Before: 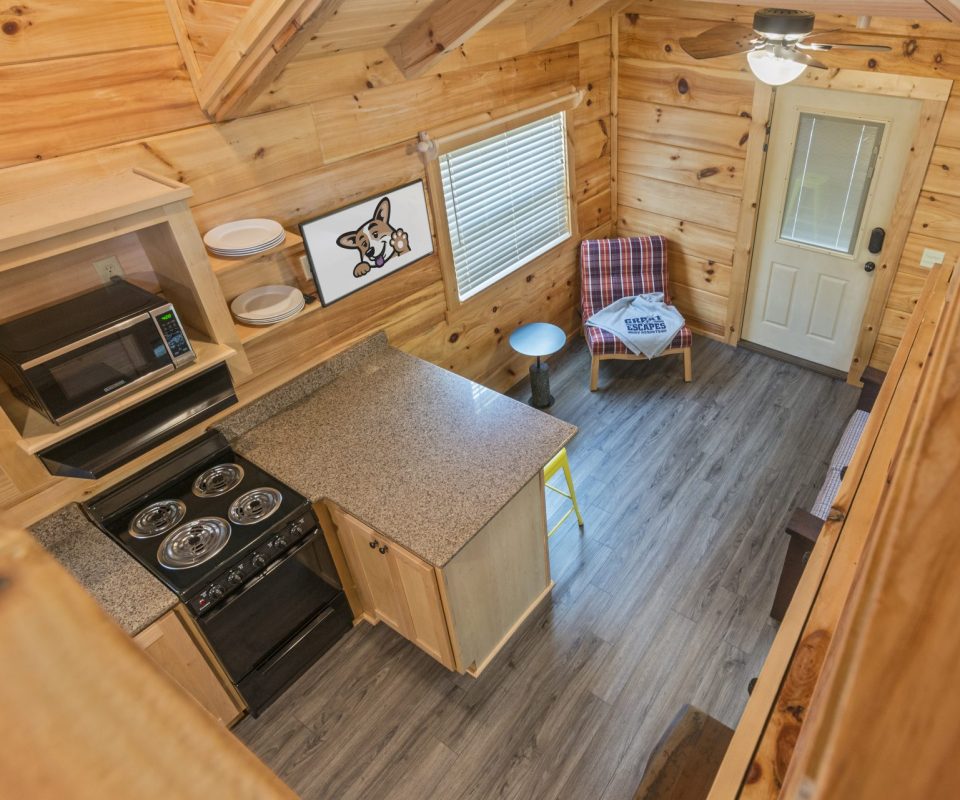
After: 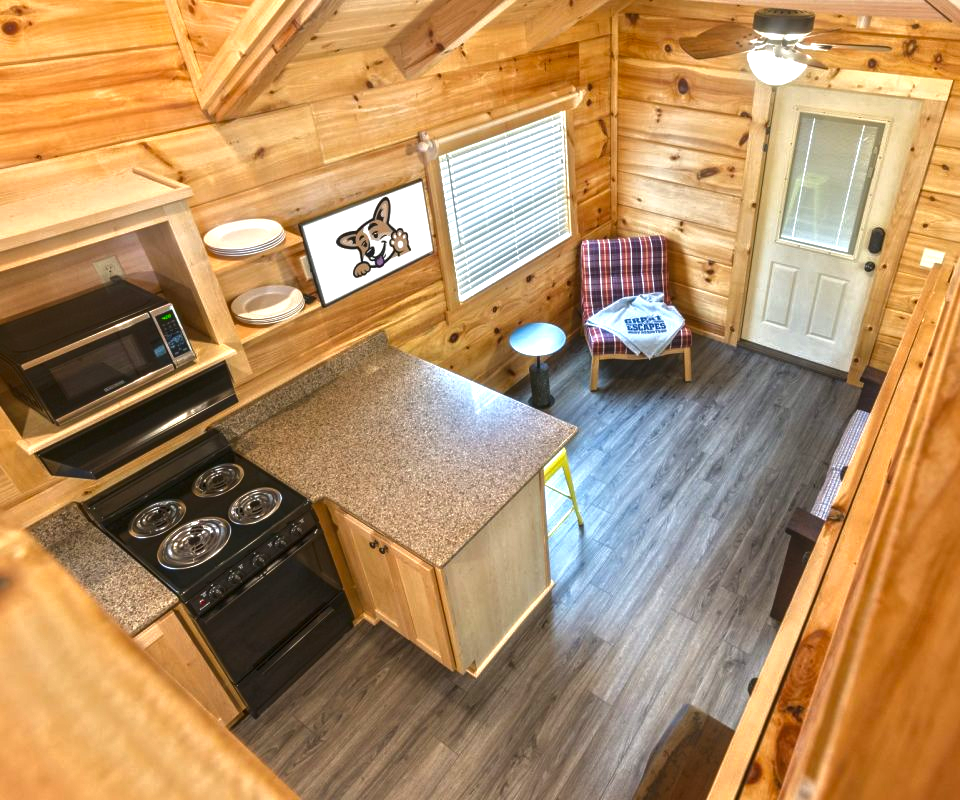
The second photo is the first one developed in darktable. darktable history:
tone equalizer: -8 EV 0 EV, -7 EV -0.003 EV, -6 EV 0.004 EV, -5 EV -0.042 EV, -4 EV -0.113 EV, -3 EV -0.134 EV, -2 EV 0.25 EV, -1 EV 0.723 EV, +0 EV 0.495 EV
tone curve: curves: ch0 [(0, 0) (0.91, 0.76) (0.997, 0.913)], color space Lab, independent channels, preserve colors none
exposure: exposure 0.604 EV, compensate highlight preservation false
